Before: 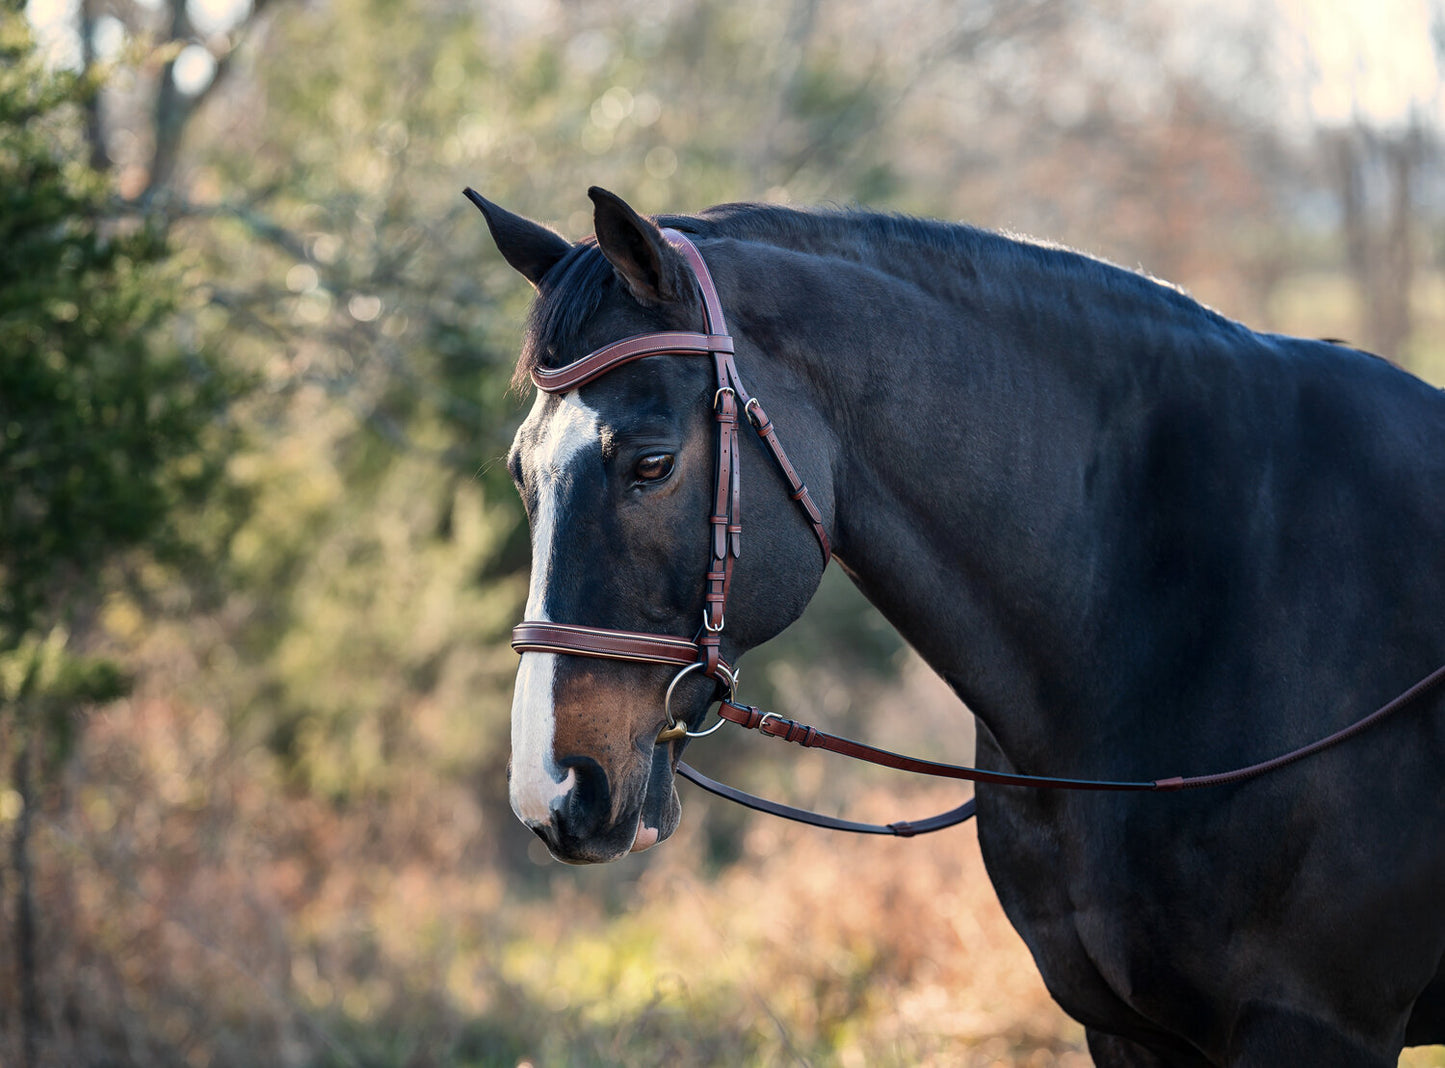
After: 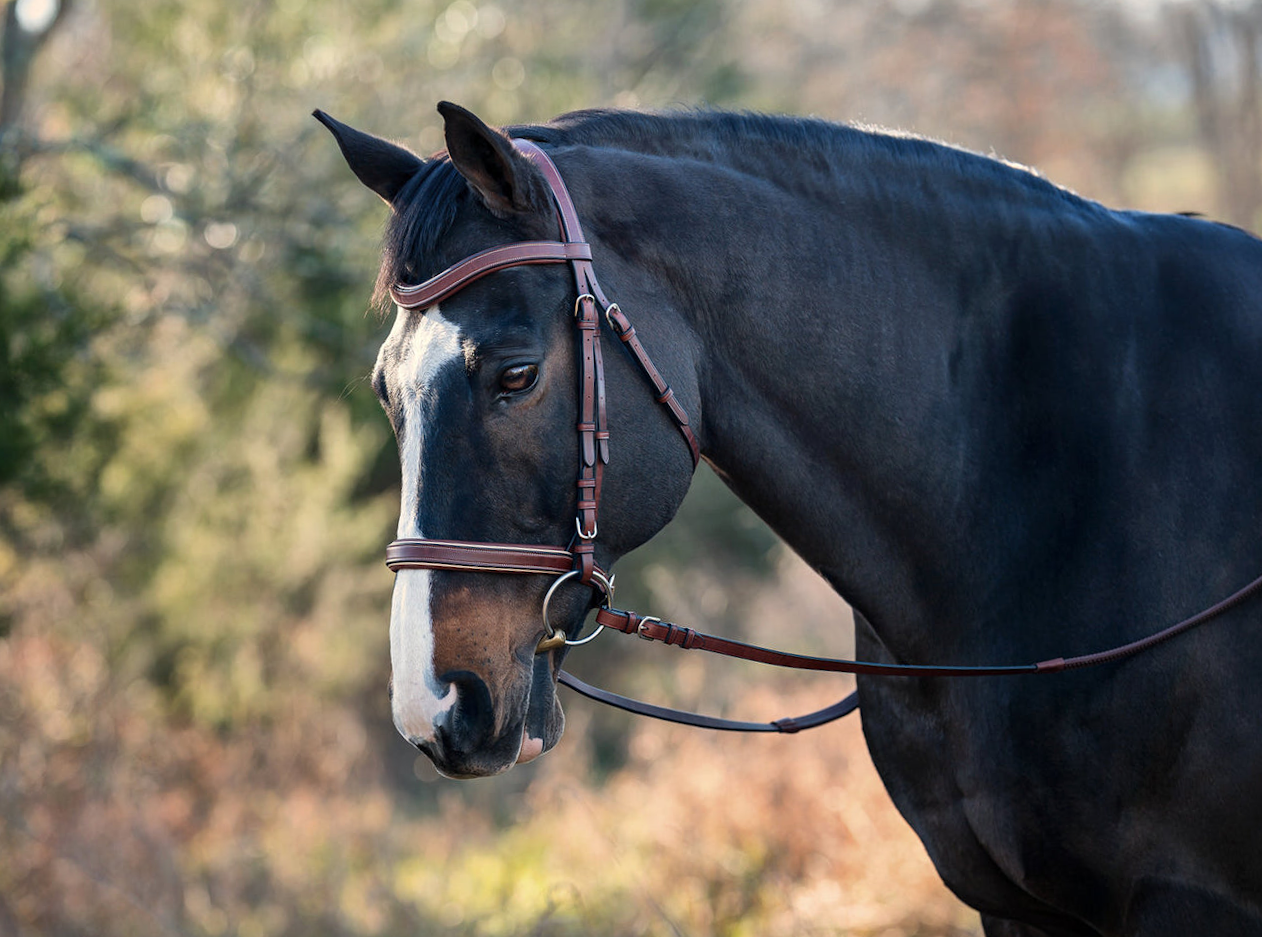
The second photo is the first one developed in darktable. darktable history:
crop and rotate: angle 3.2°, left 6.142%, top 5.705%
